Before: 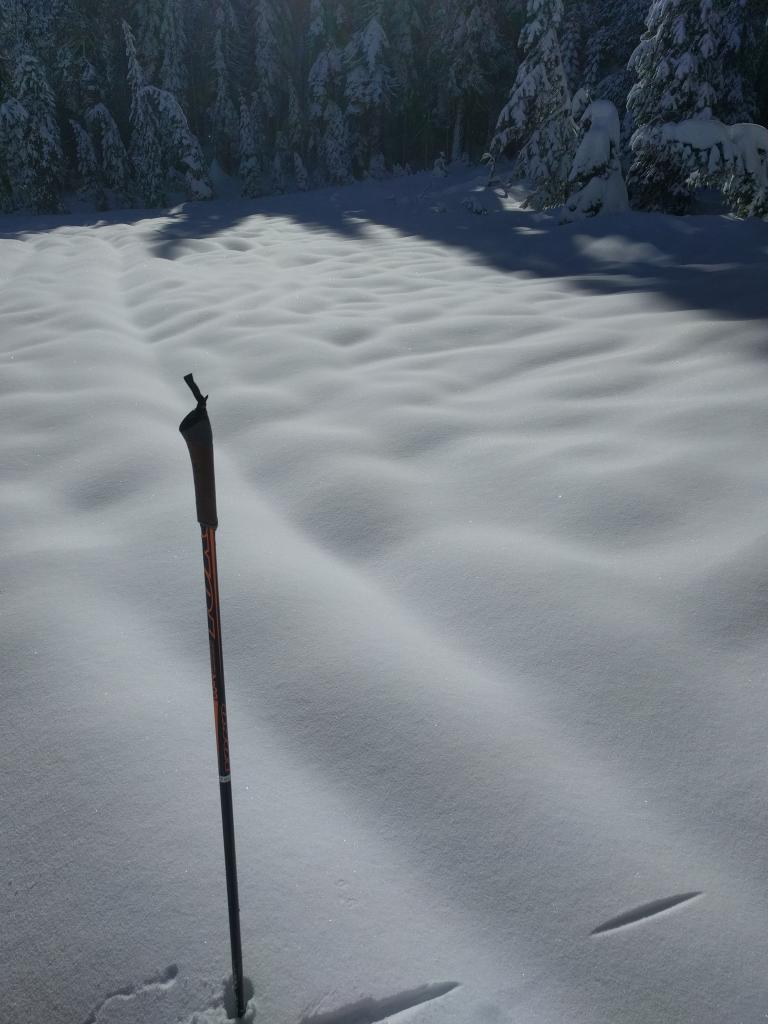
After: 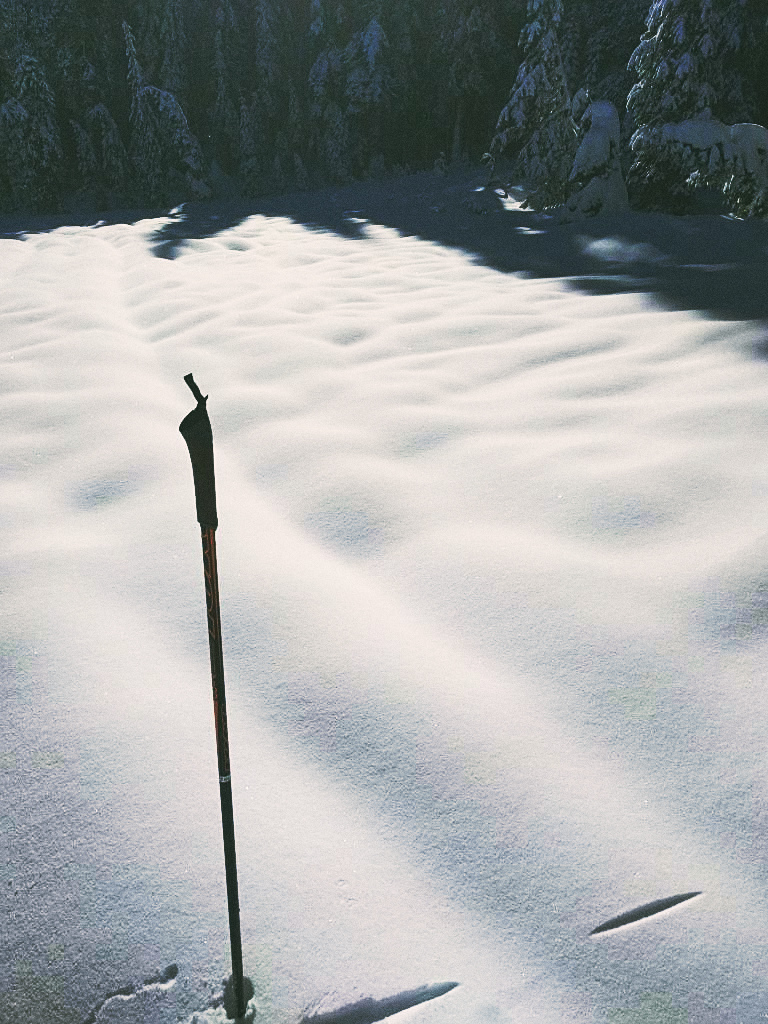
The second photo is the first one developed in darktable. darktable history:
sharpen: on, module defaults
exposure: exposure -0.36 EV, compensate highlight preservation false
color correction: highlights a* 4.02, highlights b* 4.98, shadows a* -7.55, shadows b* 4.98
base curve: curves: ch0 [(0, 0.015) (0.085, 0.116) (0.134, 0.298) (0.19, 0.545) (0.296, 0.764) (0.599, 0.982) (1, 1)], preserve colors none
grain: strength 26%
